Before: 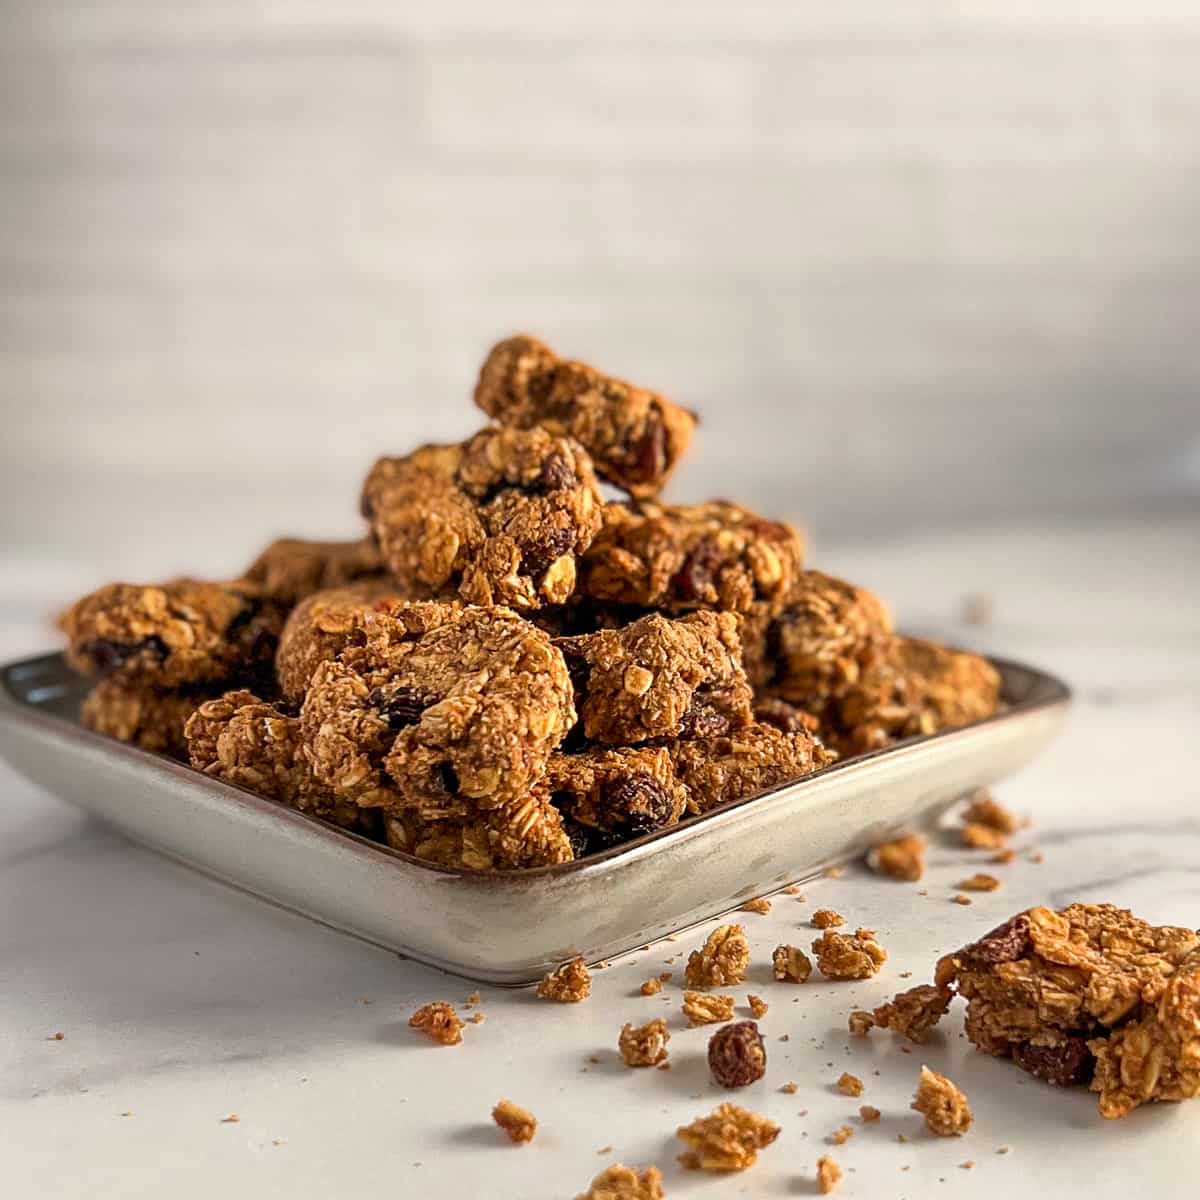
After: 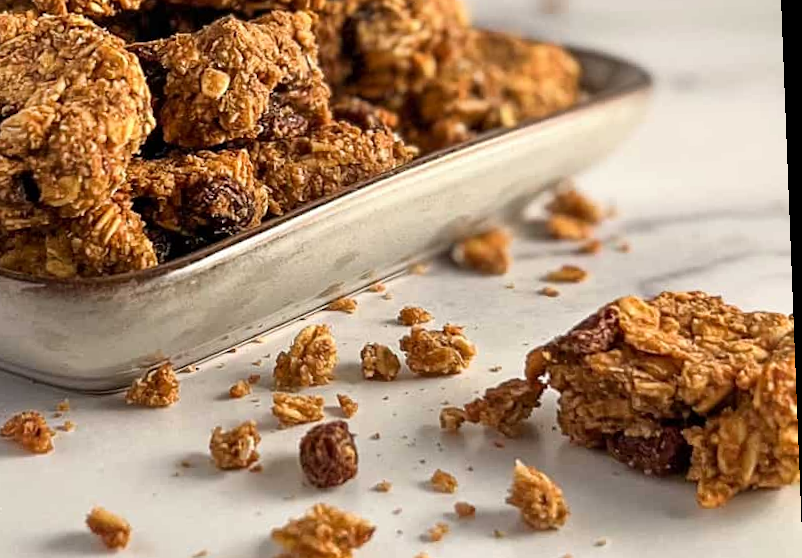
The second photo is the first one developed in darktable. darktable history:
rotate and perspective: rotation -2.22°, lens shift (horizontal) -0.022, automatic cropping off
crop and rotate: left 35.509%, top 50.238%, bottom 4.934%
